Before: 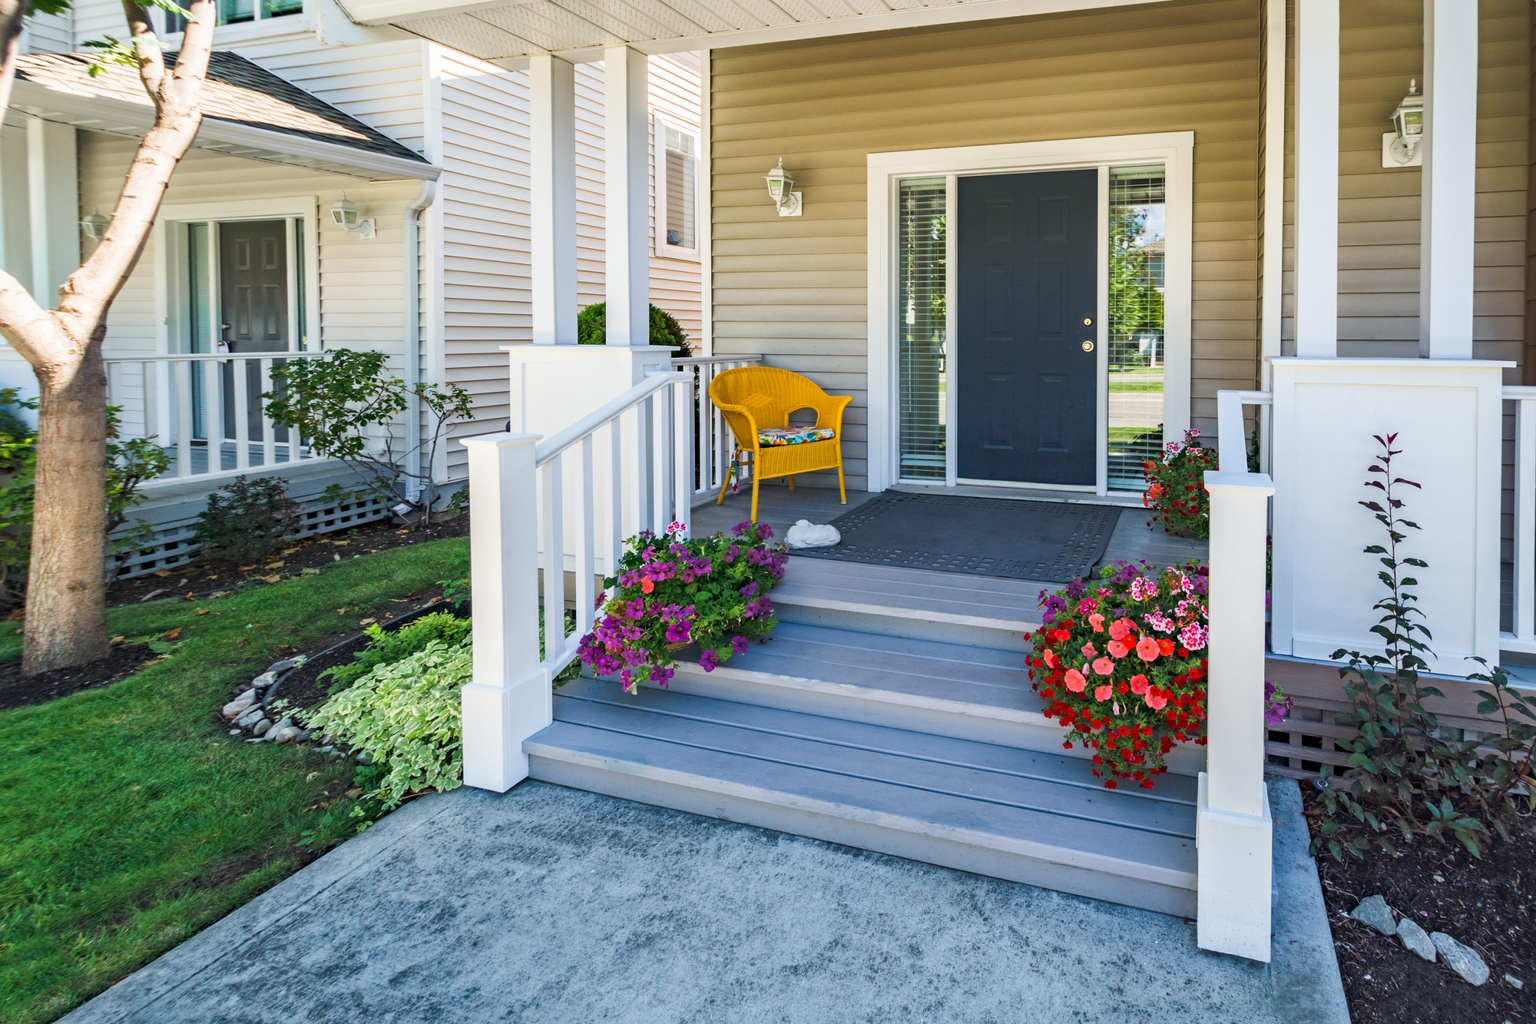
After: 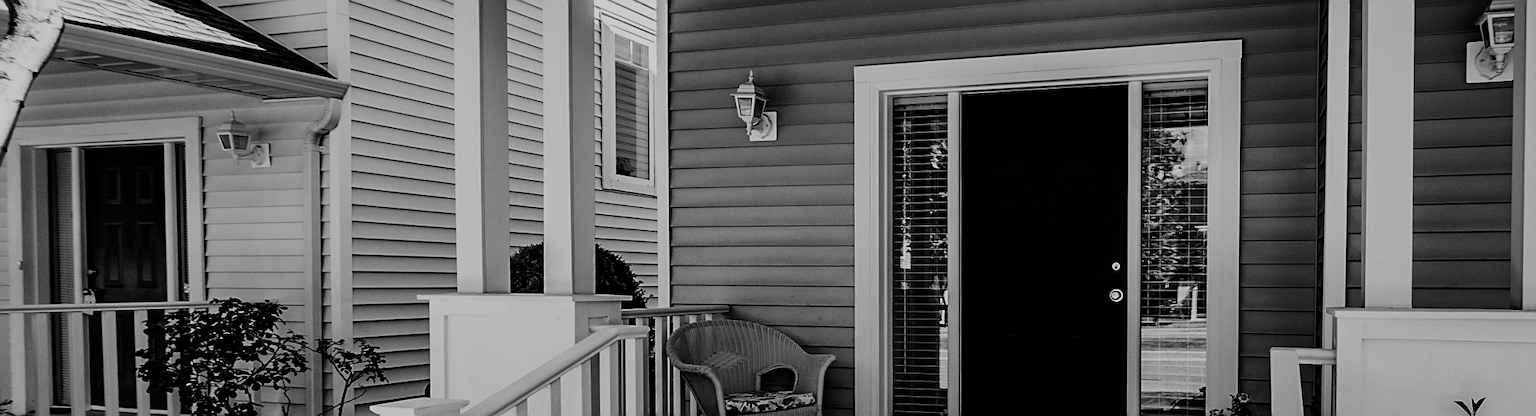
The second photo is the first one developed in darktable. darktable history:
crop and rotate: left 9.663%, top 9.554%, right 6.15%, bottom 56.121%
sharpen: on, module defaults
contrast brightness saturation: contrast 0.02, brightness -0.998, saturation -0.983
filmic rgb: black relative exposure -5.01 EV, white relative exposure 3.55 EV, hardness 3.19, contrast 1.398, highlights saturation mix -30.33%, add noise in highlights 0.001, preserve chrominance no, color science v3 (2019), use custom middle-gray values true, iterations of high-quality reconstruction 10, contrast in highlights soft
